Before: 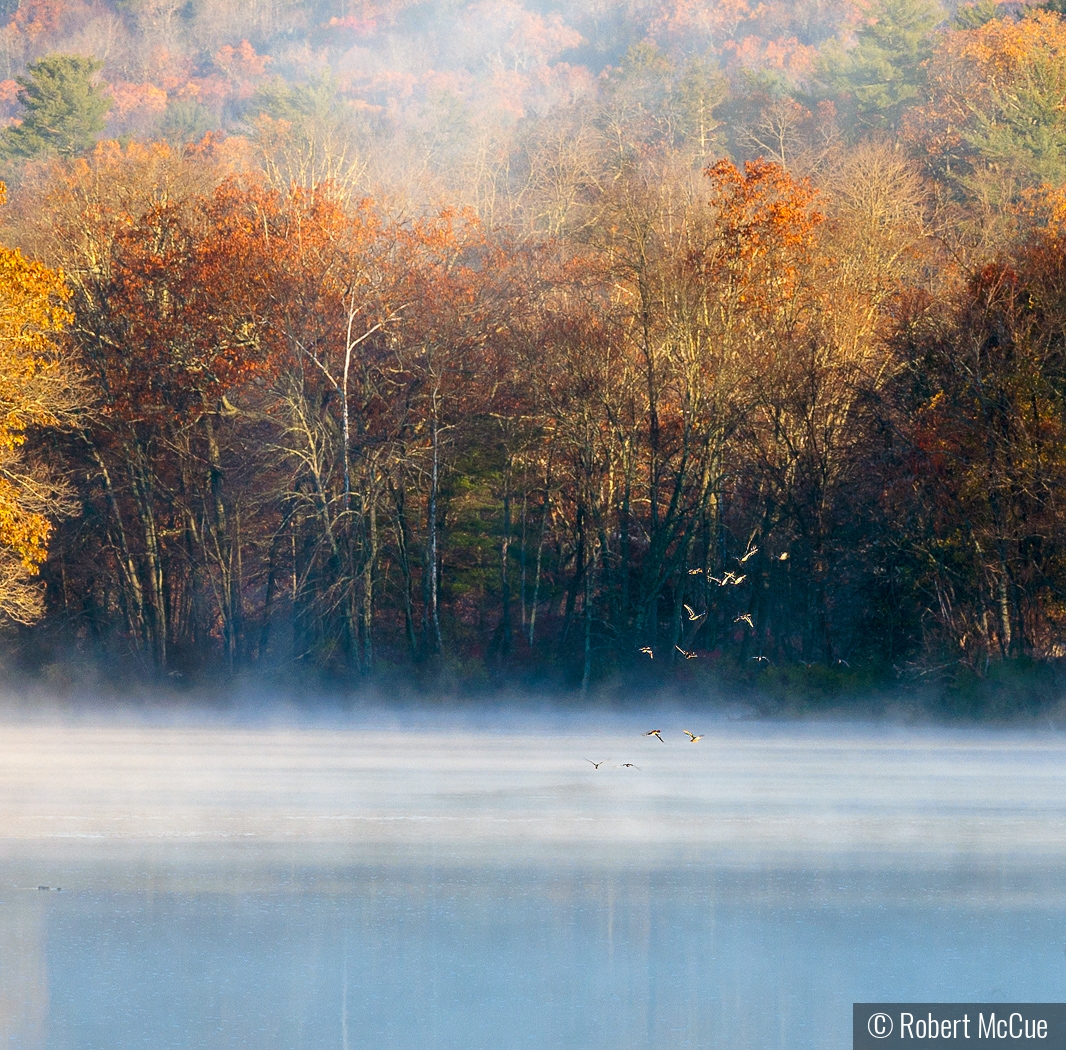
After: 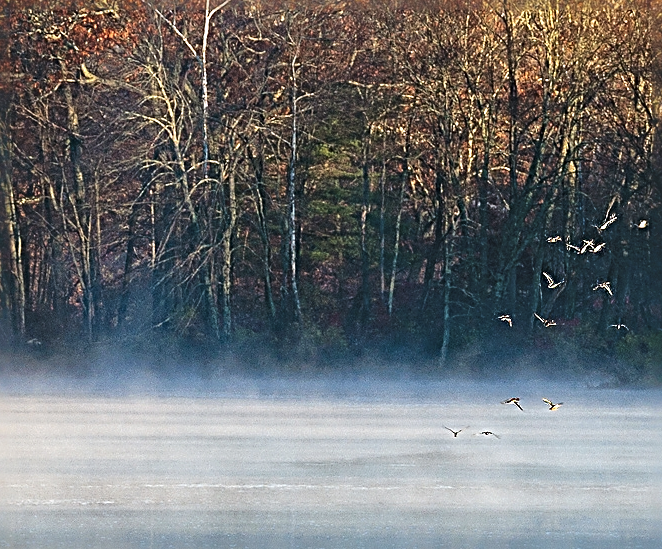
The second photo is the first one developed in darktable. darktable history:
sharpen: radius 3.703, amount 0.92
local contrast: mode bilateral grid, contrast 21, coarseness 20, detail 150%, midtone range 0.2
crop: left 13.283%, top 31.633%, right 24.556%, bottom 16.025%
exposure: black level correction -0.015, exposure -0.128 EV, compensate exposure bias true, compensate highlight preservation false
